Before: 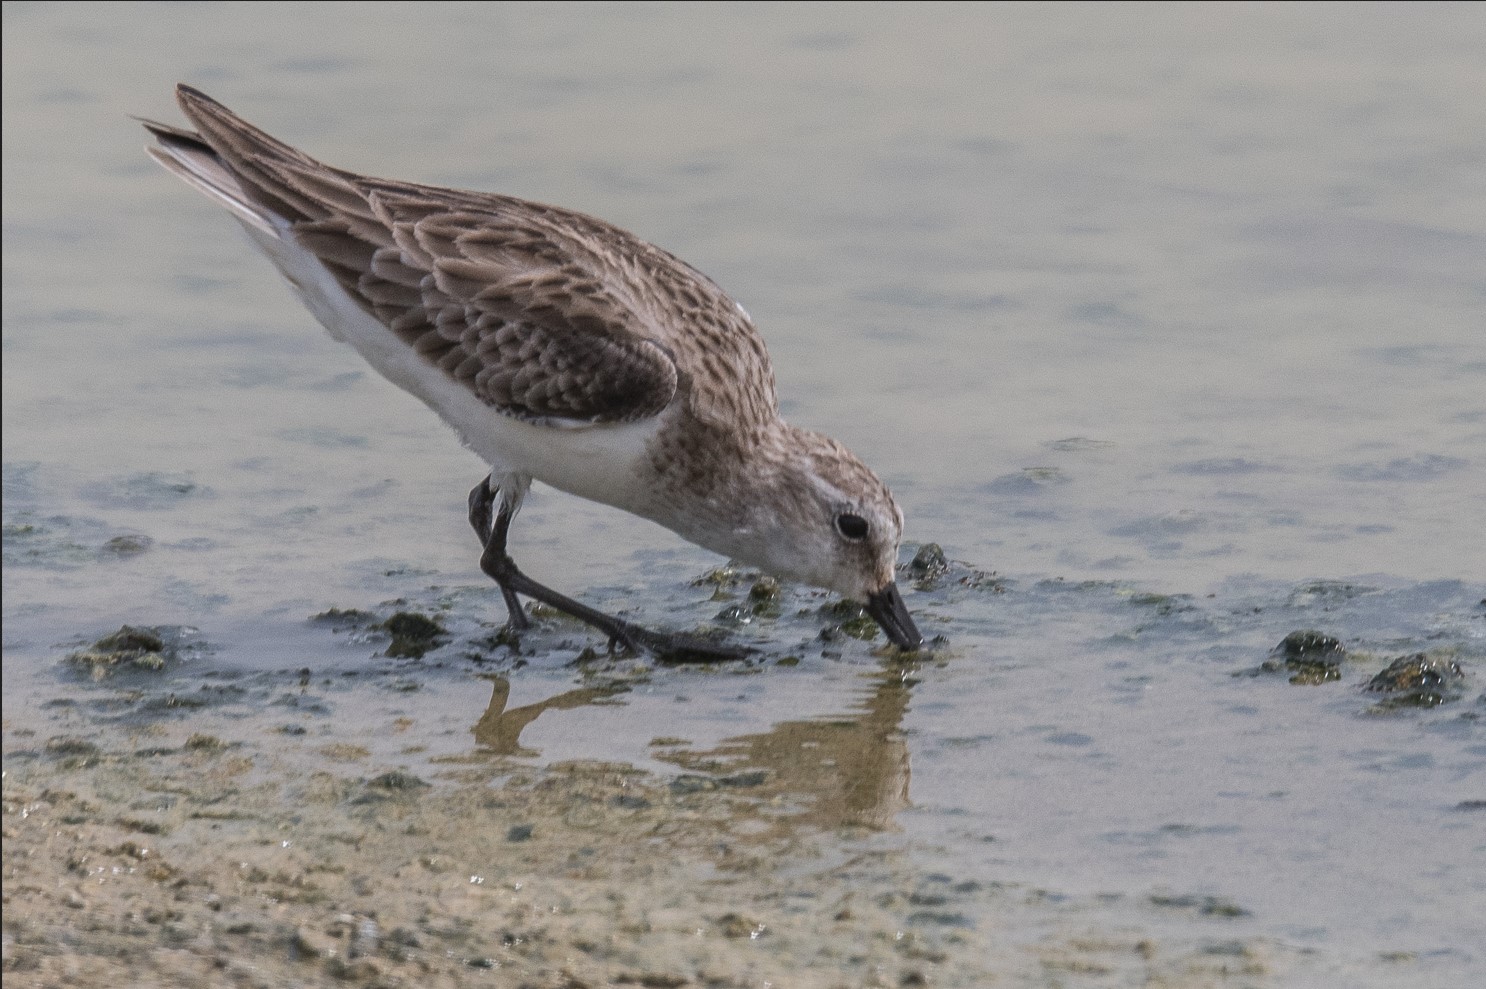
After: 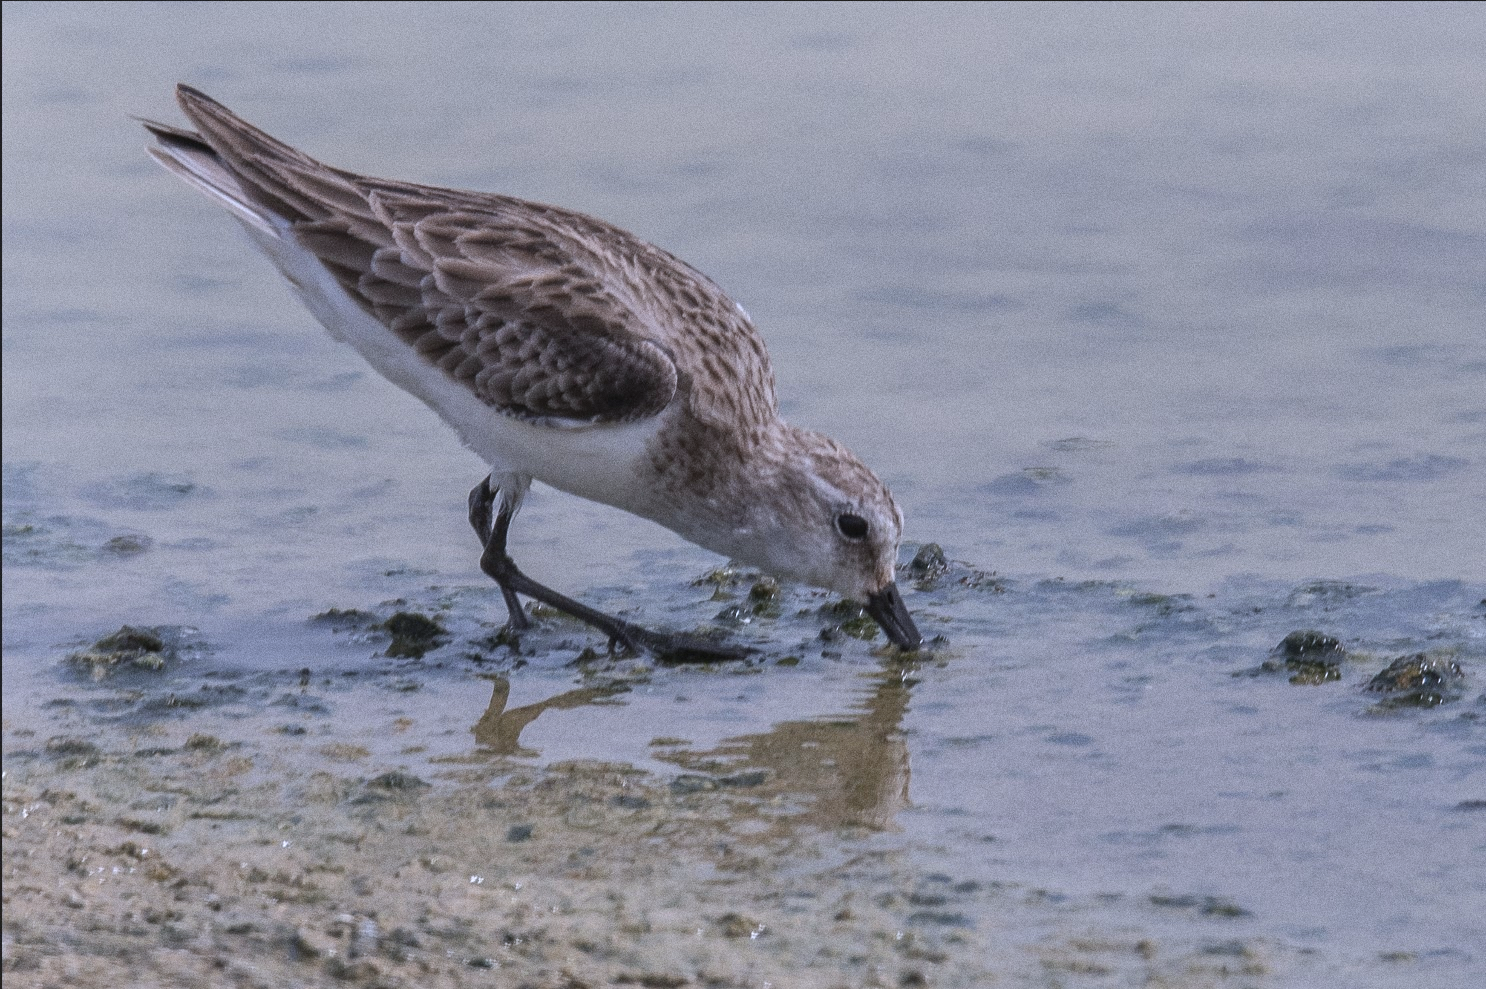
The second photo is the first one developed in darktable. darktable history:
shadows and highlights: shadows 40, highlights -54, highlights color adjustment 46%, low approximation 0.01, soften with gaussian
grain: coarseness 0.47 ISO
white balance: red 0.967, blue 1.119, emerald 0.756
